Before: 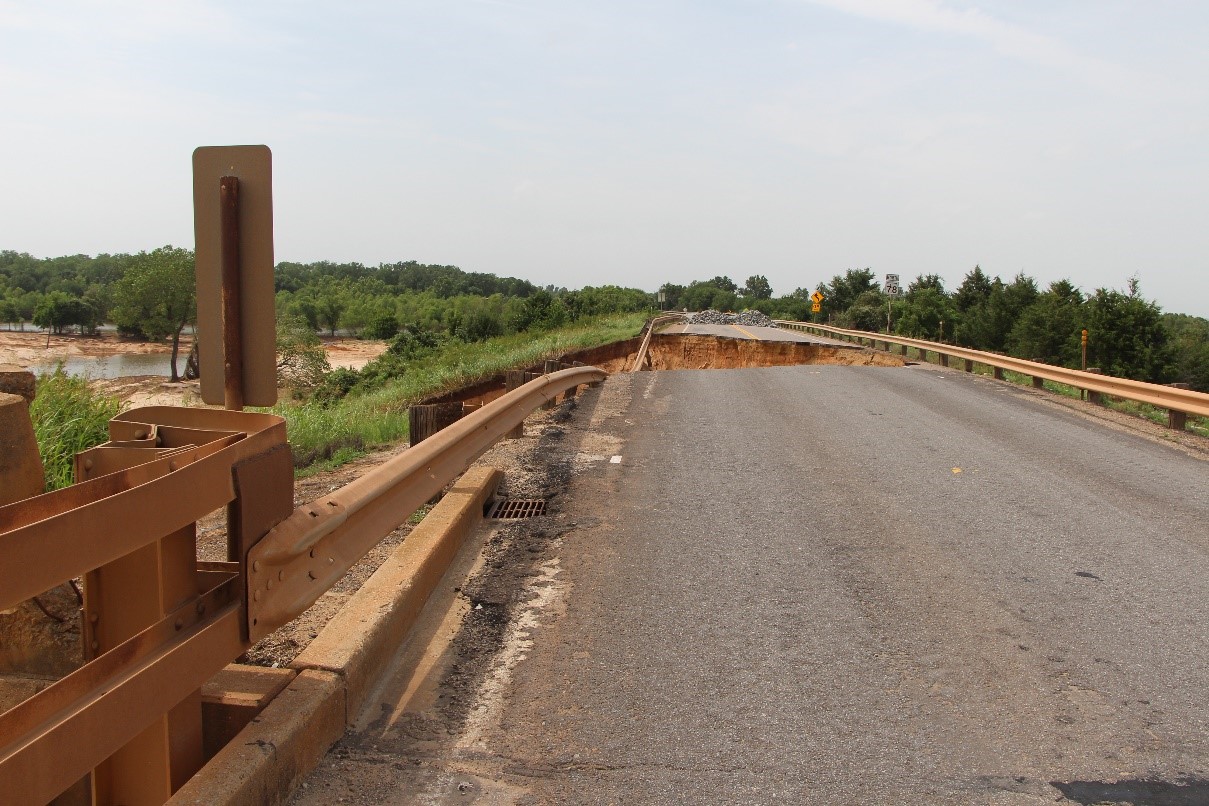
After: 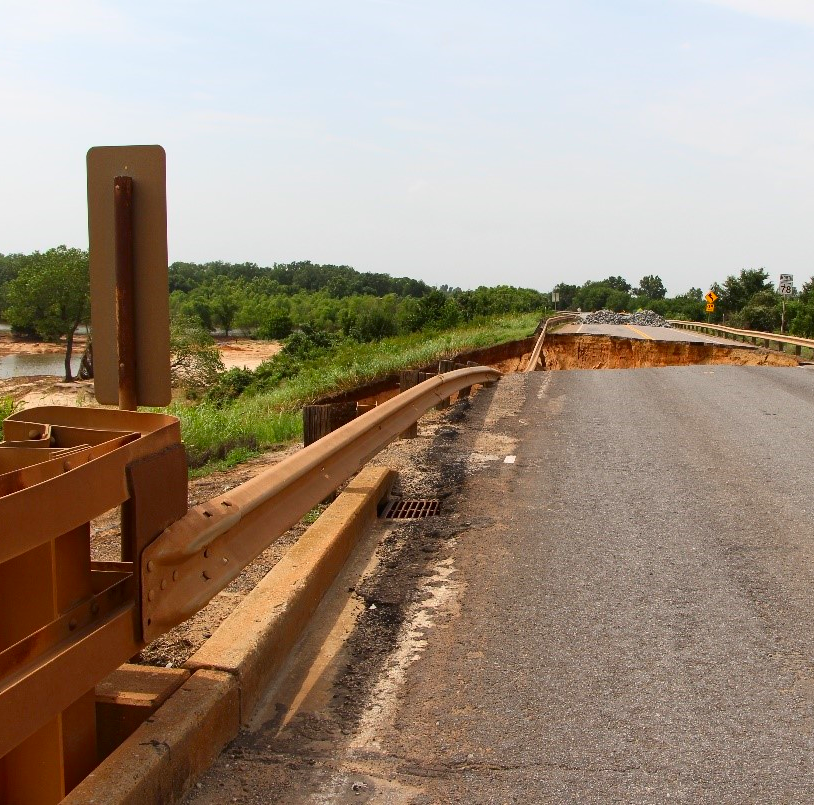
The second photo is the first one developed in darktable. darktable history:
contrast brightness saturation: contrast 0.178, saturation 0.3
crop and rotate: left 8.842%, right 23.778%
